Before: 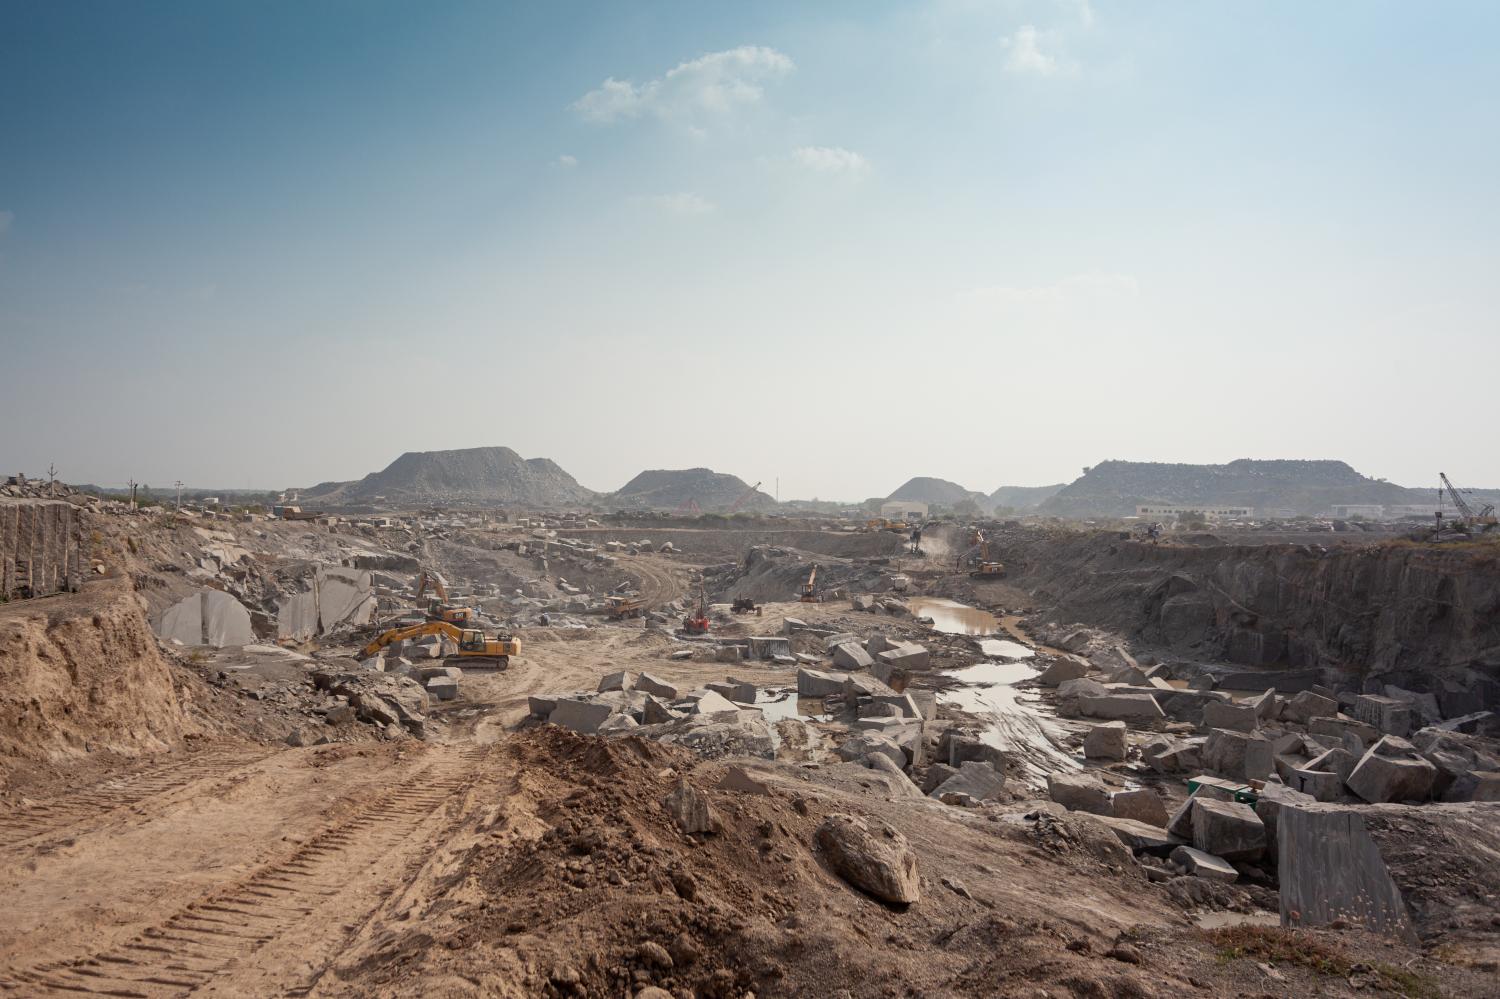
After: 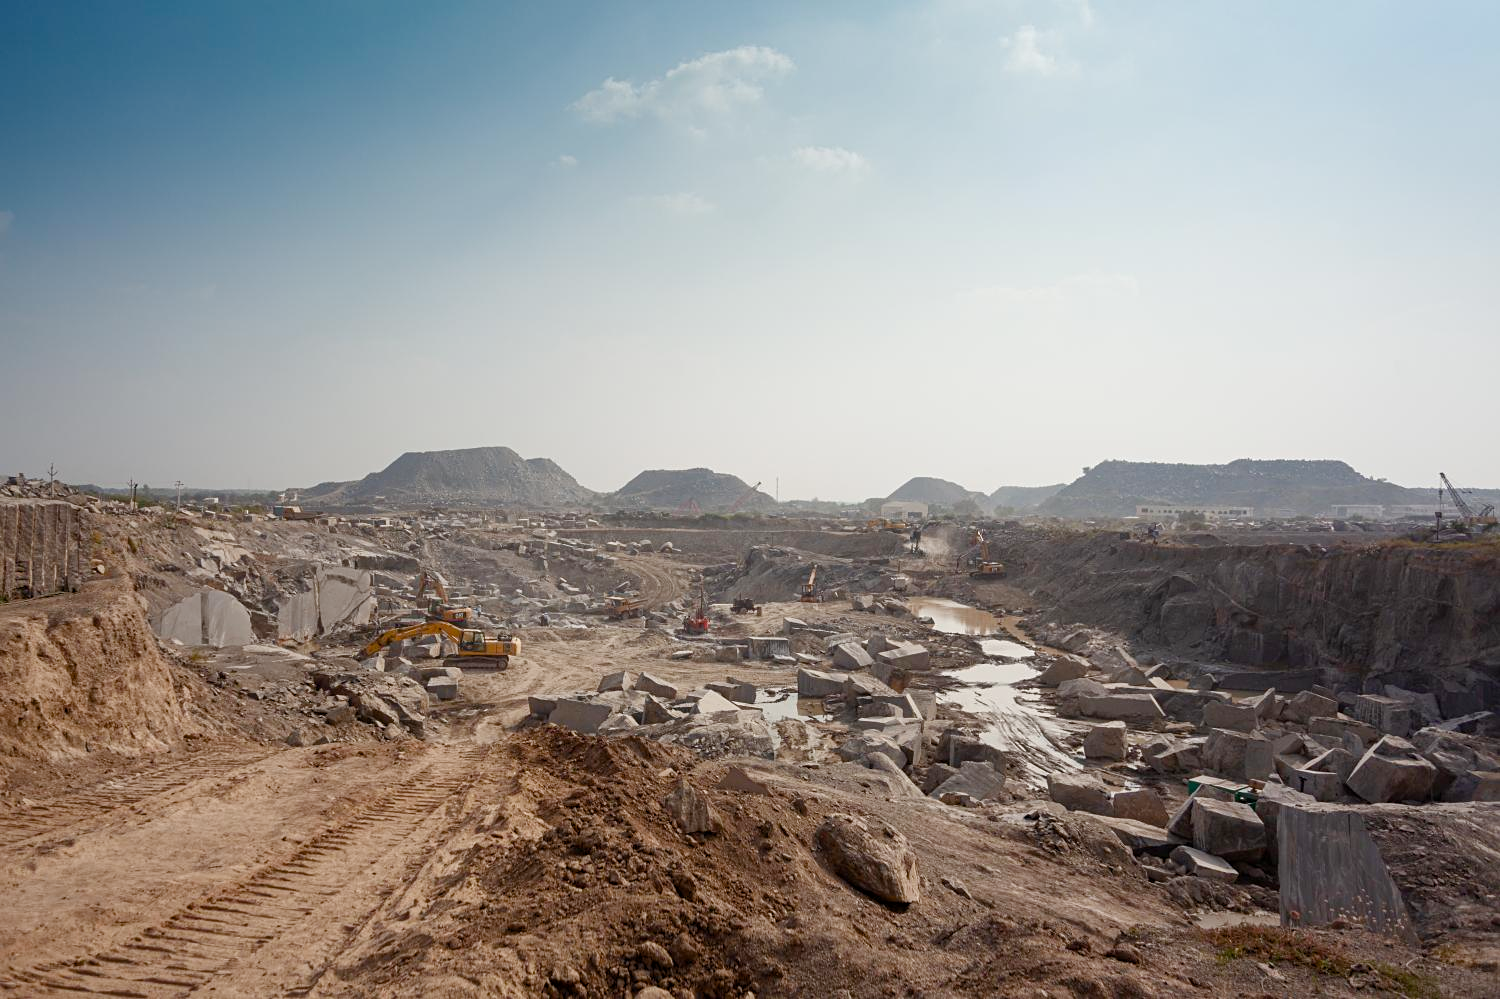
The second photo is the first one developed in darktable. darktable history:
color balance rgb: power › hue 328.71°, perceptual saturation grading › global saturation 20%, perceptual saturation grading › highlights -49.544%, perceptual saturation grading › shadows 23.95%, global vibrance 20%
sharpen: amount 0.217
